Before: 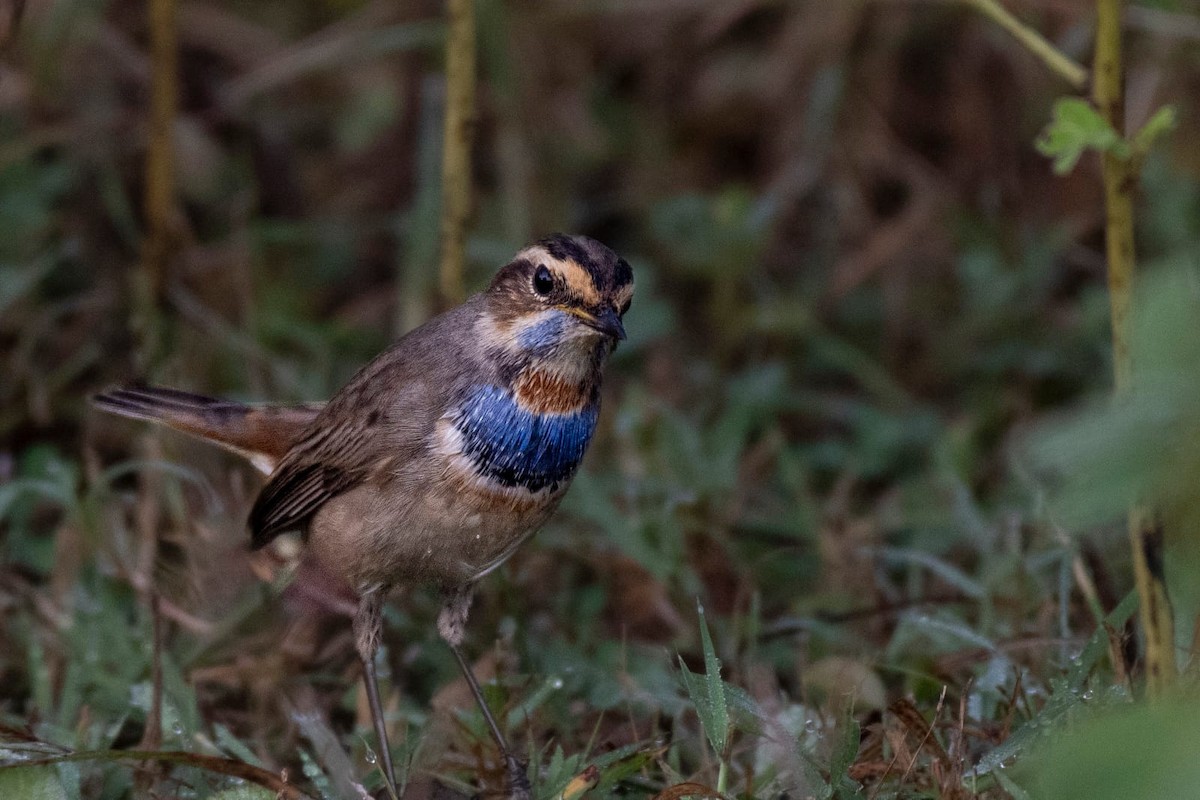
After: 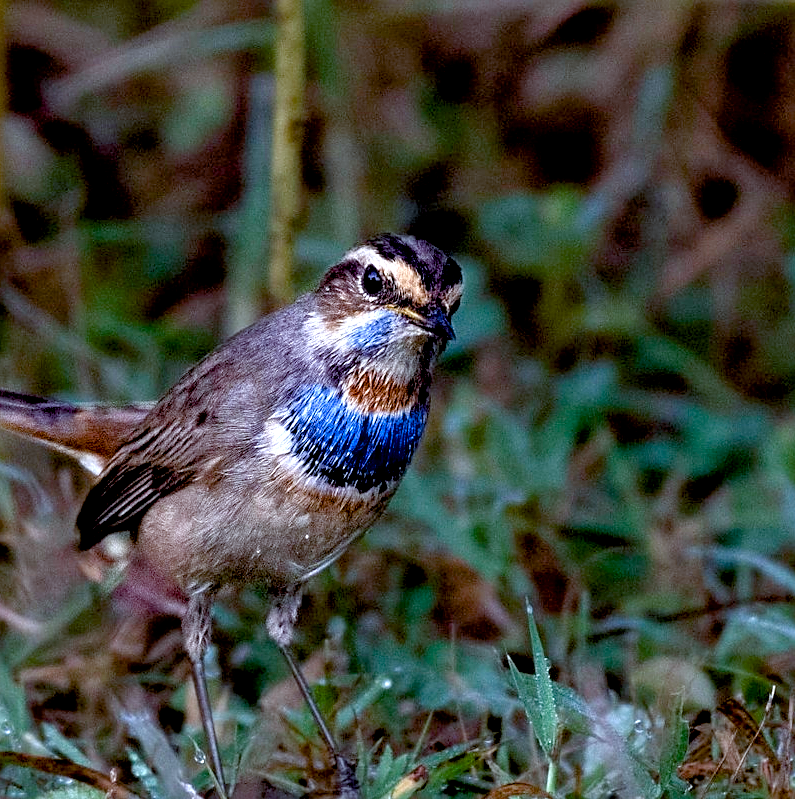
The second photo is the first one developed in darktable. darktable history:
crop and rotate: left 14.309%, right 19.364%
color balance rgb: perceptual saturation grading › global saturation 20%, perceptual saturation grading › highlights -50.193%, perceptual saturation grading › shadows 30.837%, perceptual brilliance grading › global brilliance 12.448%
color calibration: illuminant as shot in camera, x 0.385, y 0.38, temperature 3938.57 K
exposure: black level correction 0.012, exposure 0.697 EV, compensate highlight preservation false
sharpen: on, module defaults
